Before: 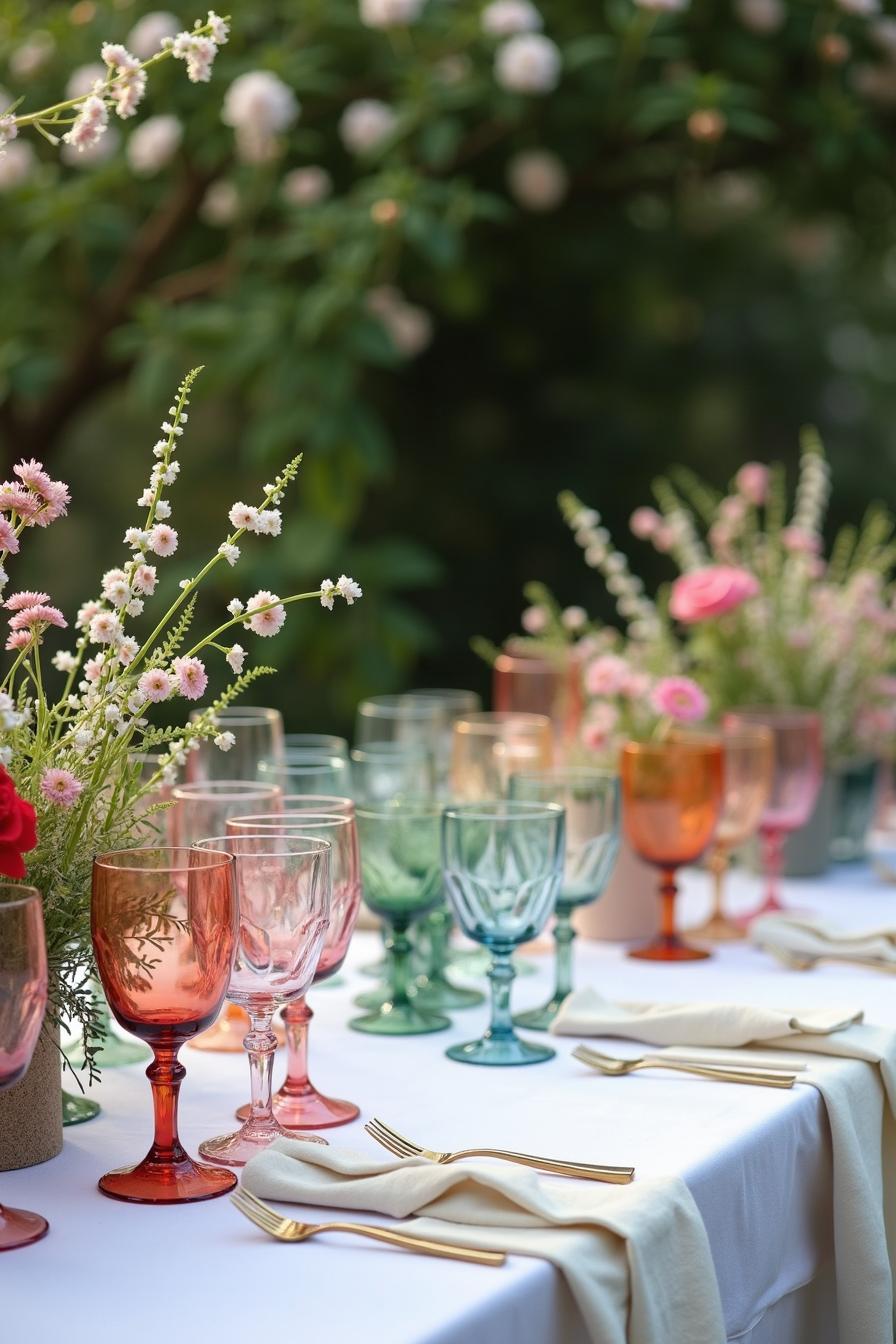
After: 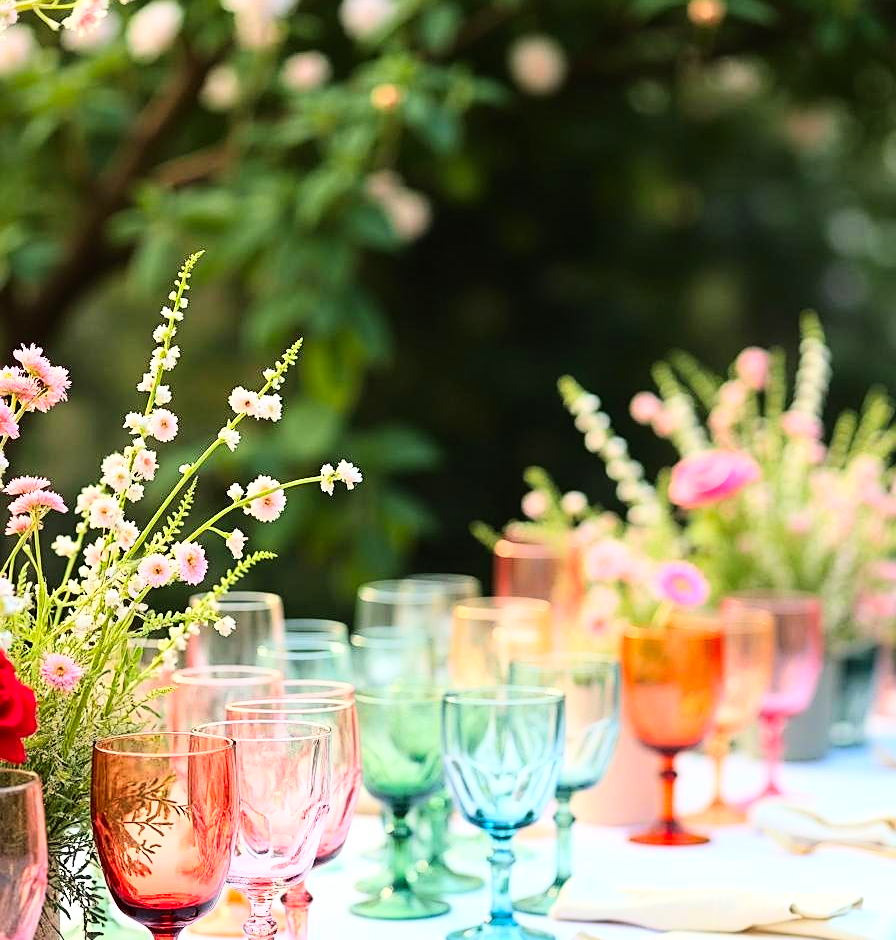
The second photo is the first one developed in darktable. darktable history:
crop and rotate: top 8.605%, bottom 21.444%
base curve: curves: ch0 [(0, 0.003) (0.001, 0.002) (0.006, 0.004) (0.02, 0.022) (0.048, 0.086) (0.094, 0.234) (0.162, 0.431) (0.258, 0.629) (0.385, 0.8) (0.548, 0.918) (0.751, 0.988) (1, 1)]
sharpen: on, module defaults
color correction: highlights b* 0, saturation 1.27
